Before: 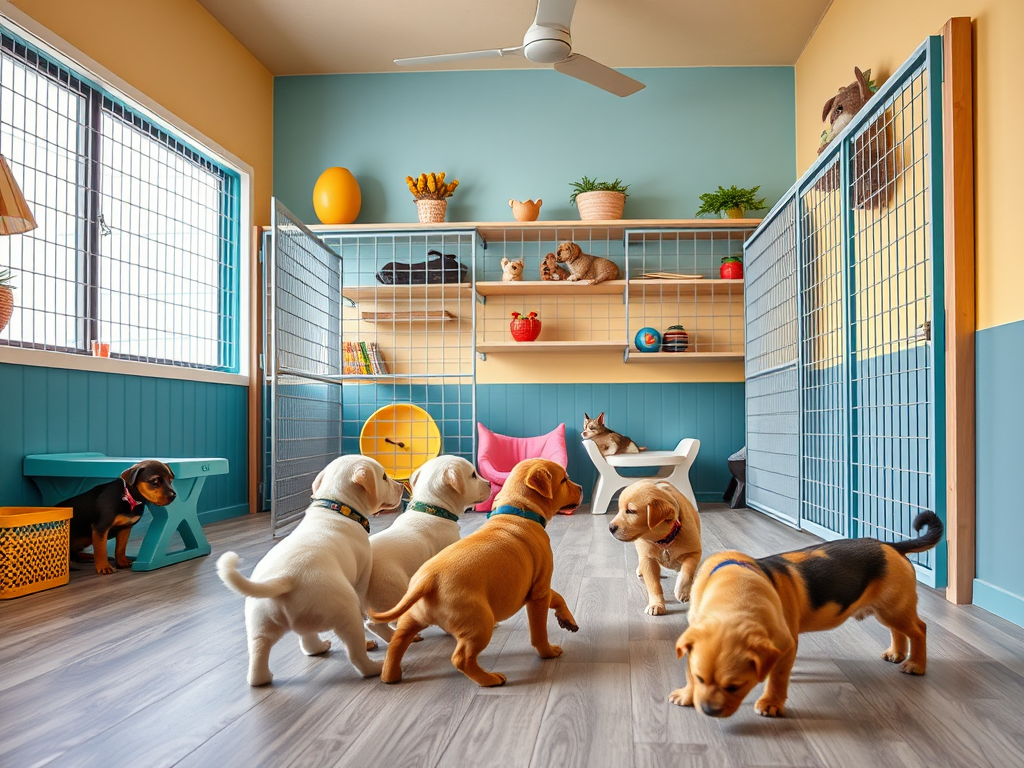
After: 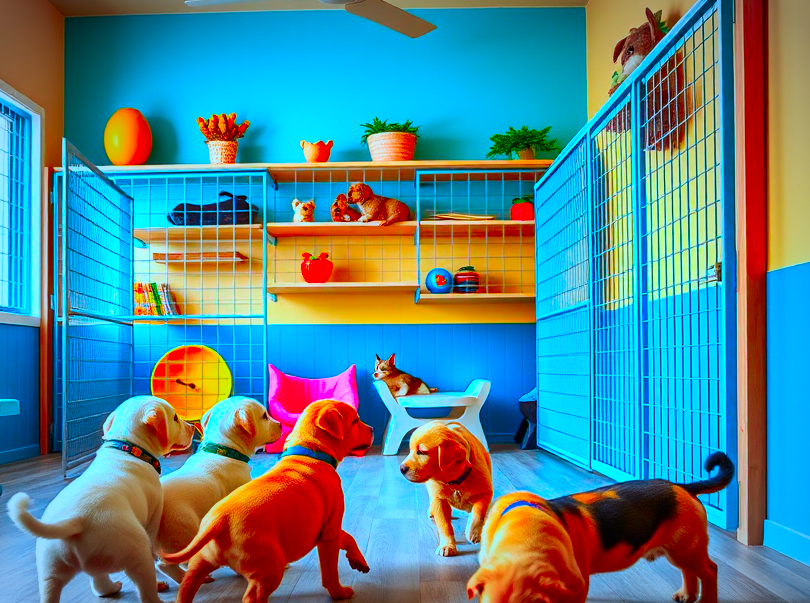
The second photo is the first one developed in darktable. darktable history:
shadows and highlights: white point adjustment 0.043, soften with gaussian
color correction: highlights b* -0.016, saturation 2.96
color calibration: illuminant as shot in camera, x 0.385, y 0.38, temperature 3978.65 K
contrast brightness saturation: contrast 0.133, brightness -0.056, saturation 0.159
crop and rotate: left 20.43%, top 7.81%, right 0.412%, bottom 13.604%
vignetting: fall-off start 67.47%, fall-off radius 67.01%, automatic ratio true
